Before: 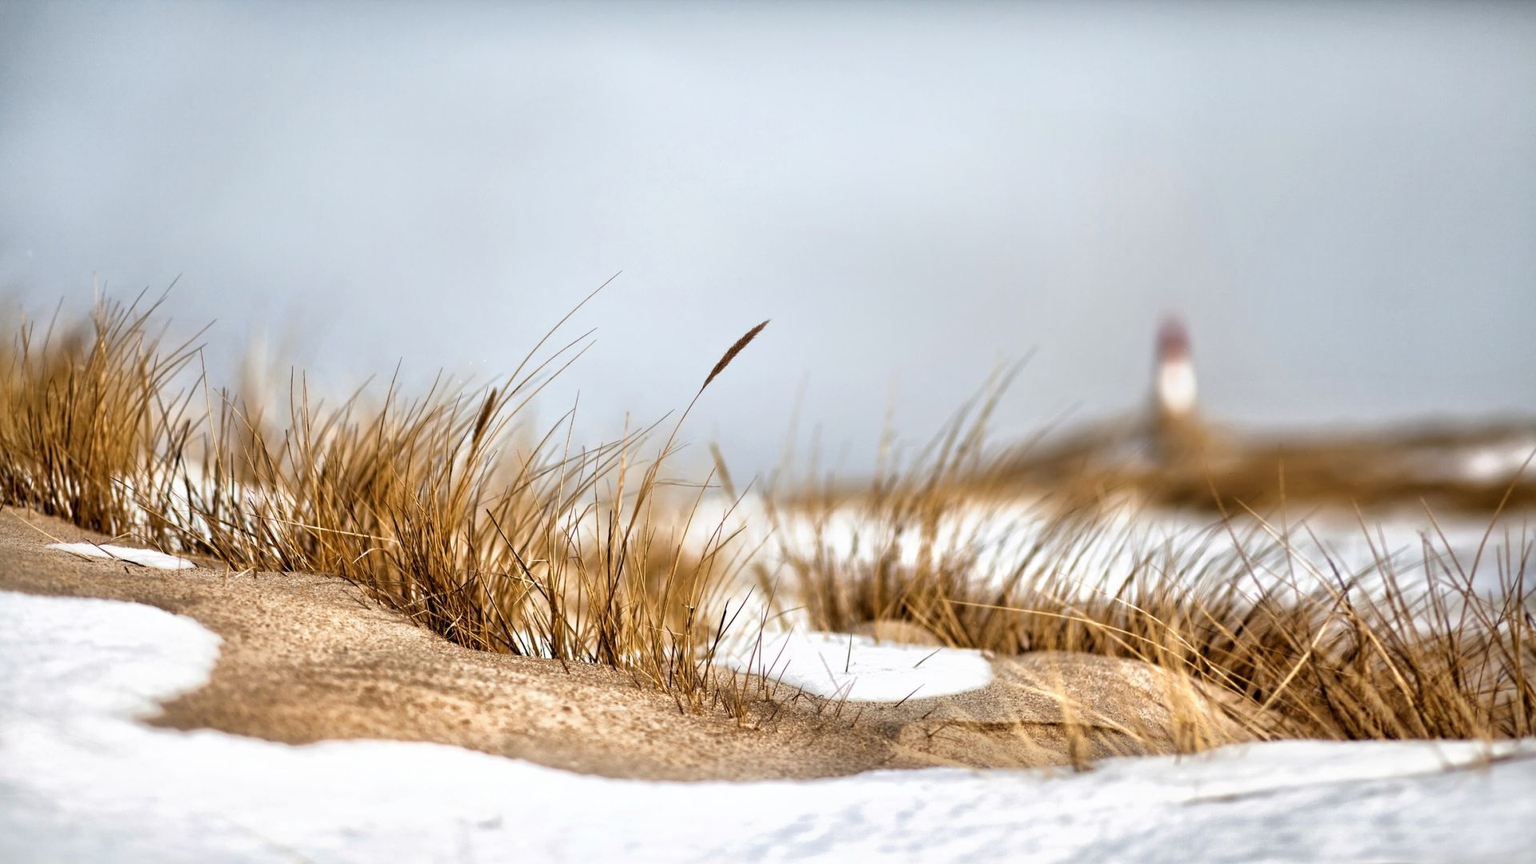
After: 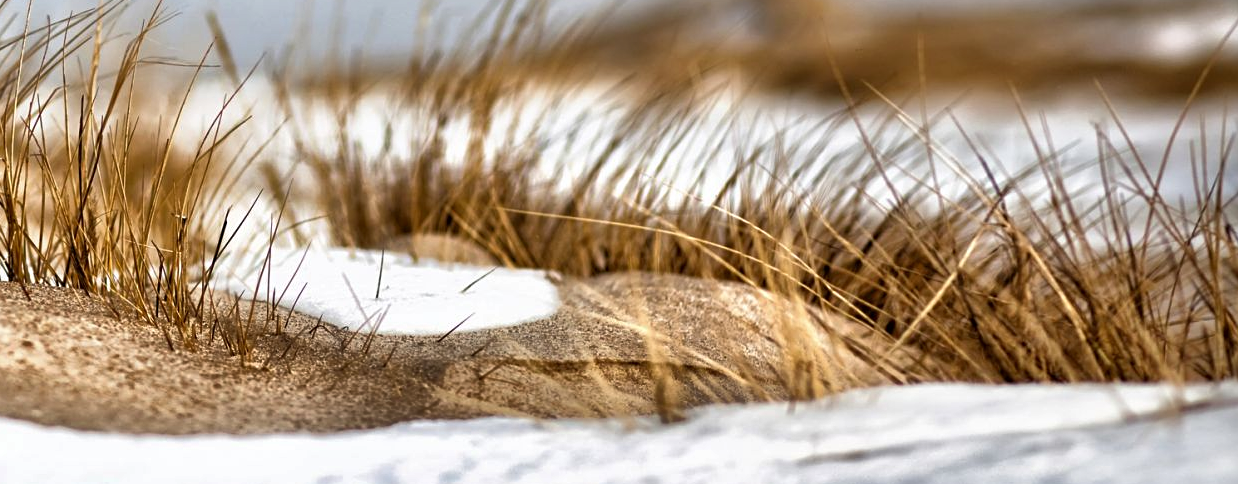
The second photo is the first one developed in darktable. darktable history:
sharpen: amount 0.2
crop and rotate: left 35.509%, top 50.238%, bottom 4.934%
shadows and highlights: soften with gaussian
